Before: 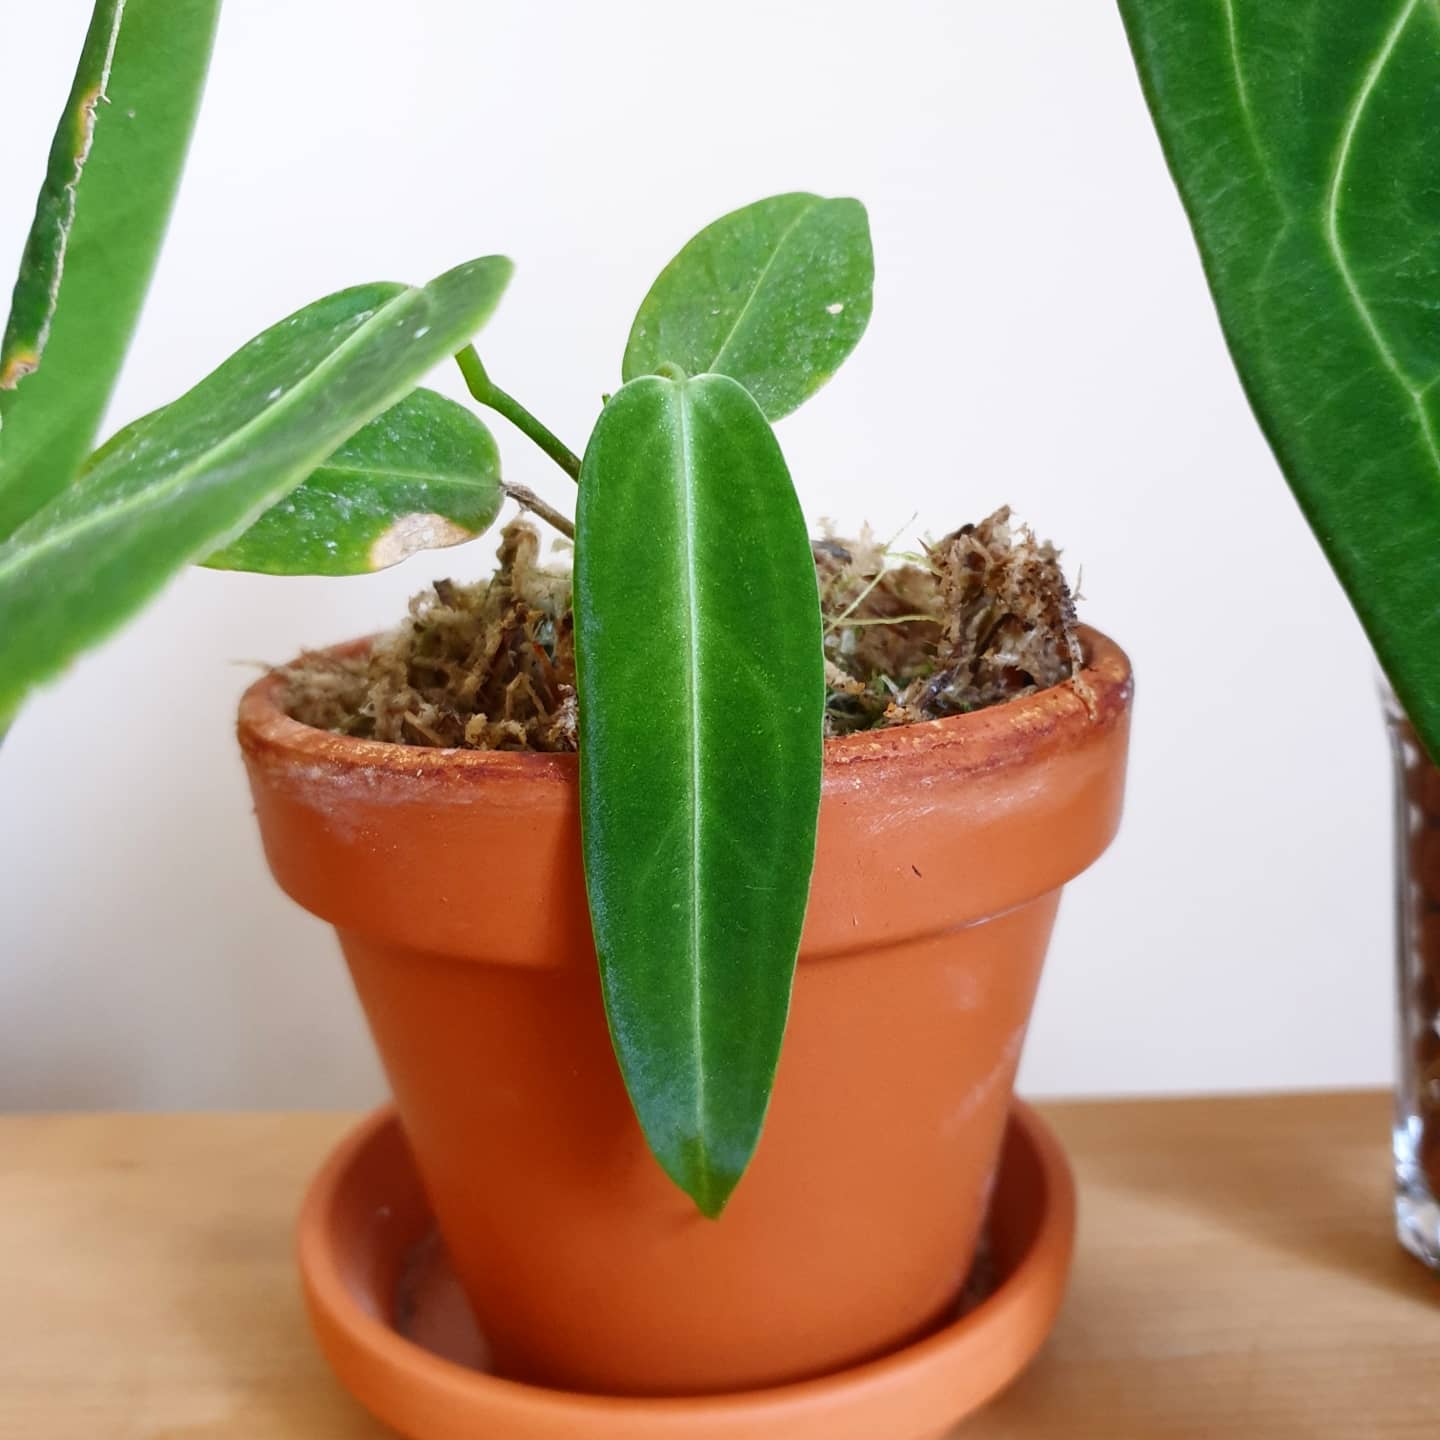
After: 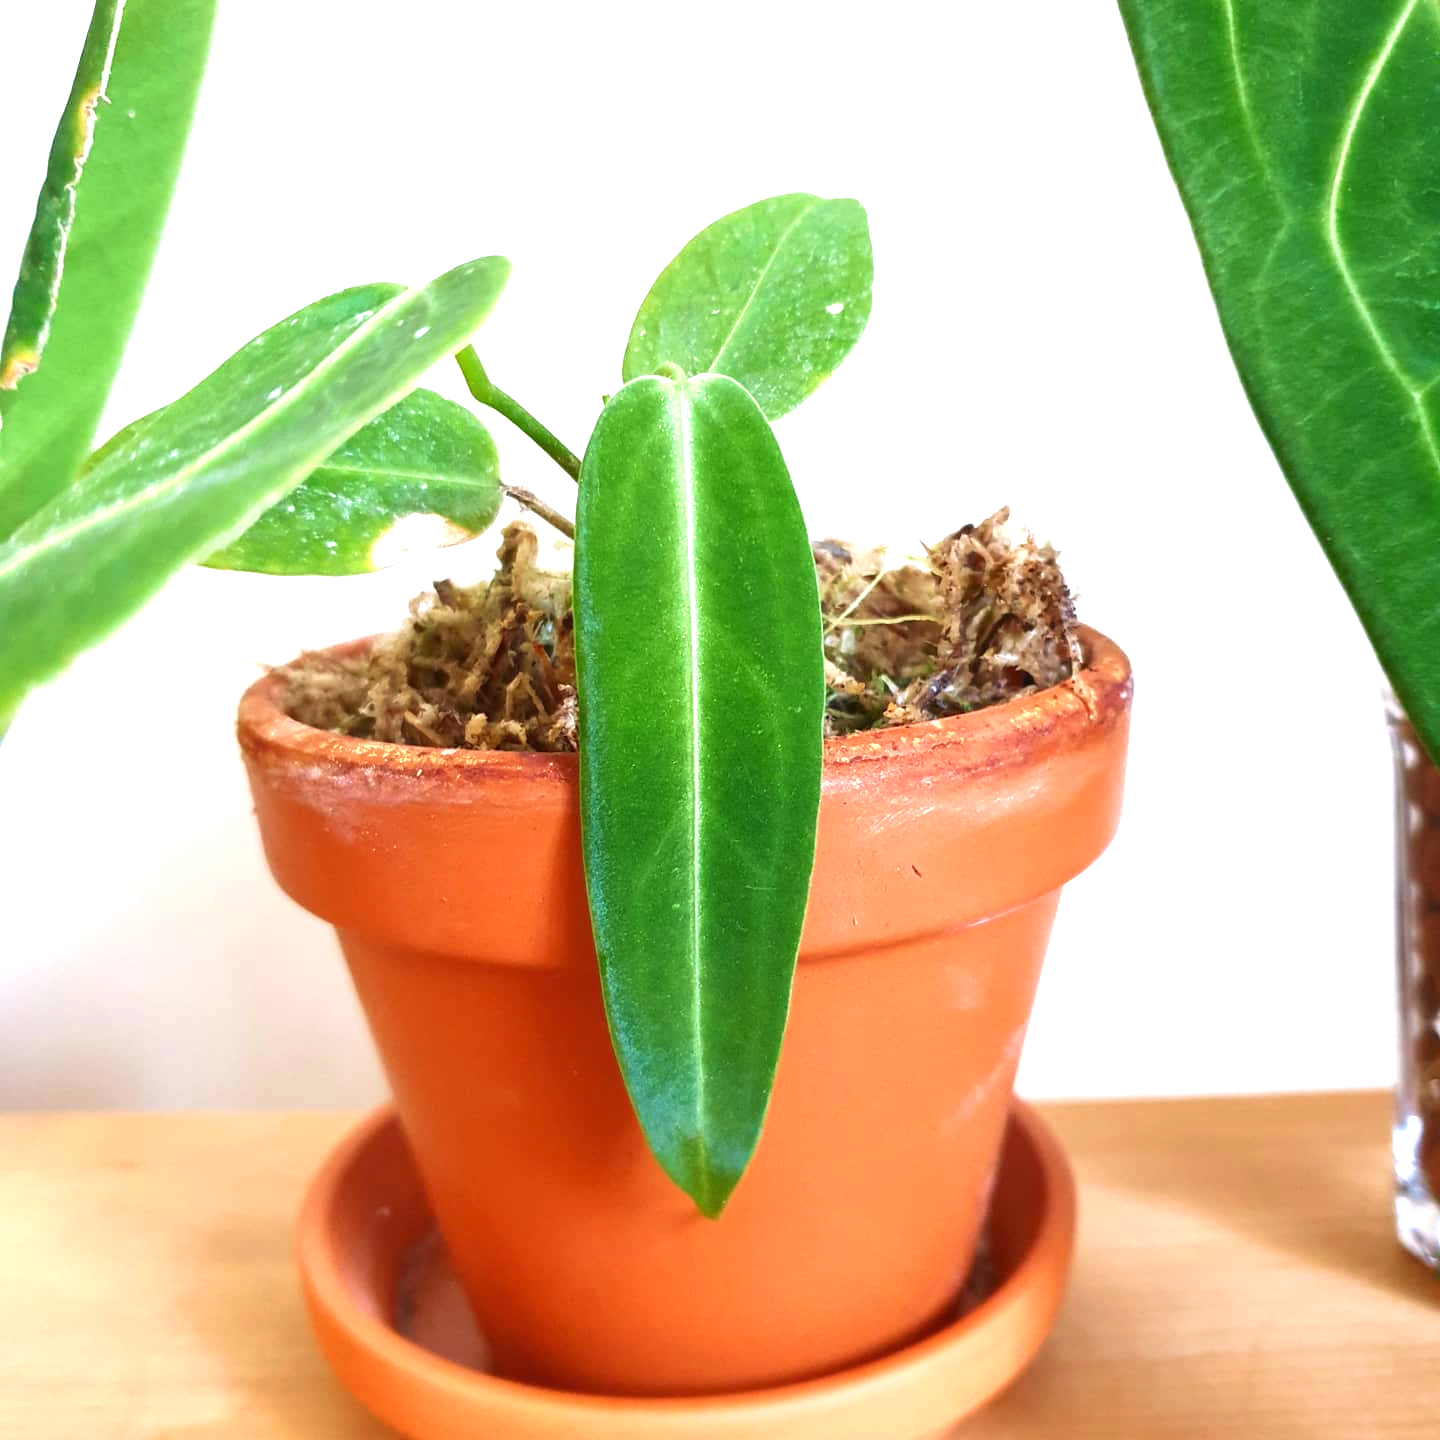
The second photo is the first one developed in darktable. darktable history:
velvia: on, module defaults
tone equalizer: -8 EV -0.55 EV
exposure: black level correction 0, exposure 1 EV, compensate exposure bias true, compensate highlight preservation false
